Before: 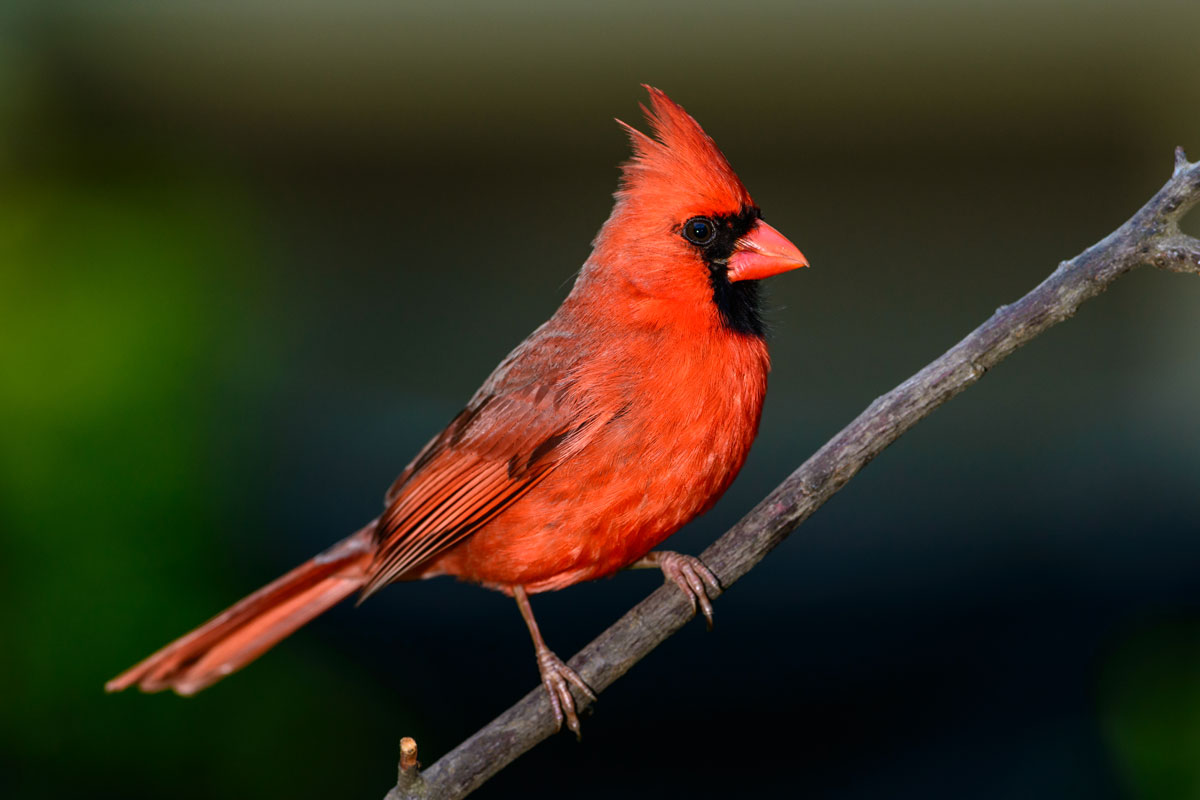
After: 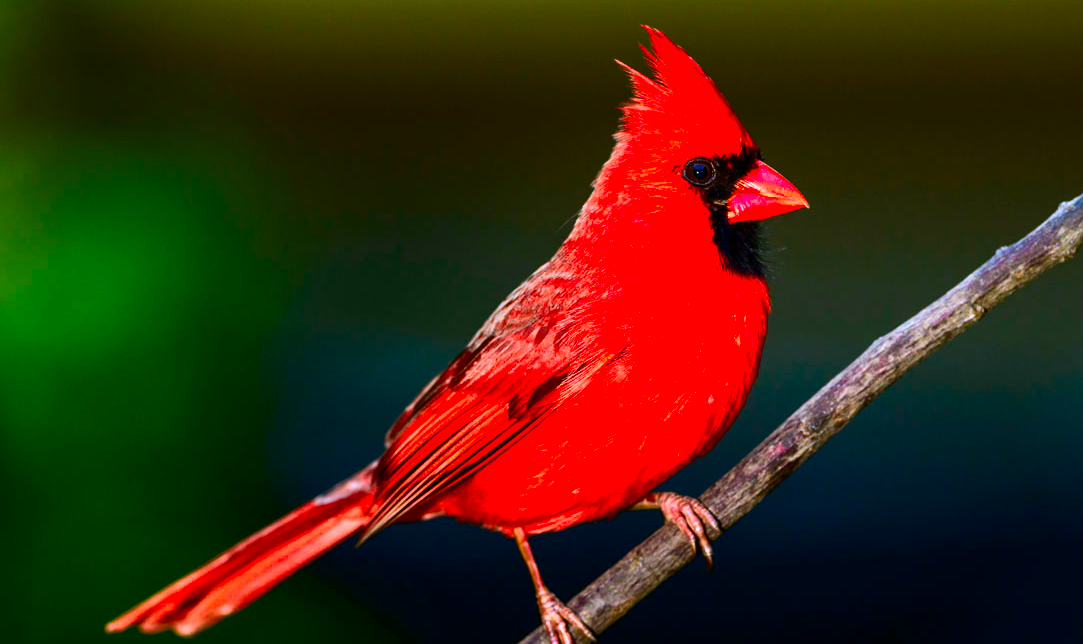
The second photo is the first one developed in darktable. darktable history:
crop: top 7.49%, right 9.717%, bottom 11.943%
contrast brightness saturation: contrast 0.26, brightness 0.02, saturation 0.87
exposure: black level correction 0.001, exposure 0.5 EV, compensate exposure bias true, compensate highlight preservation false
